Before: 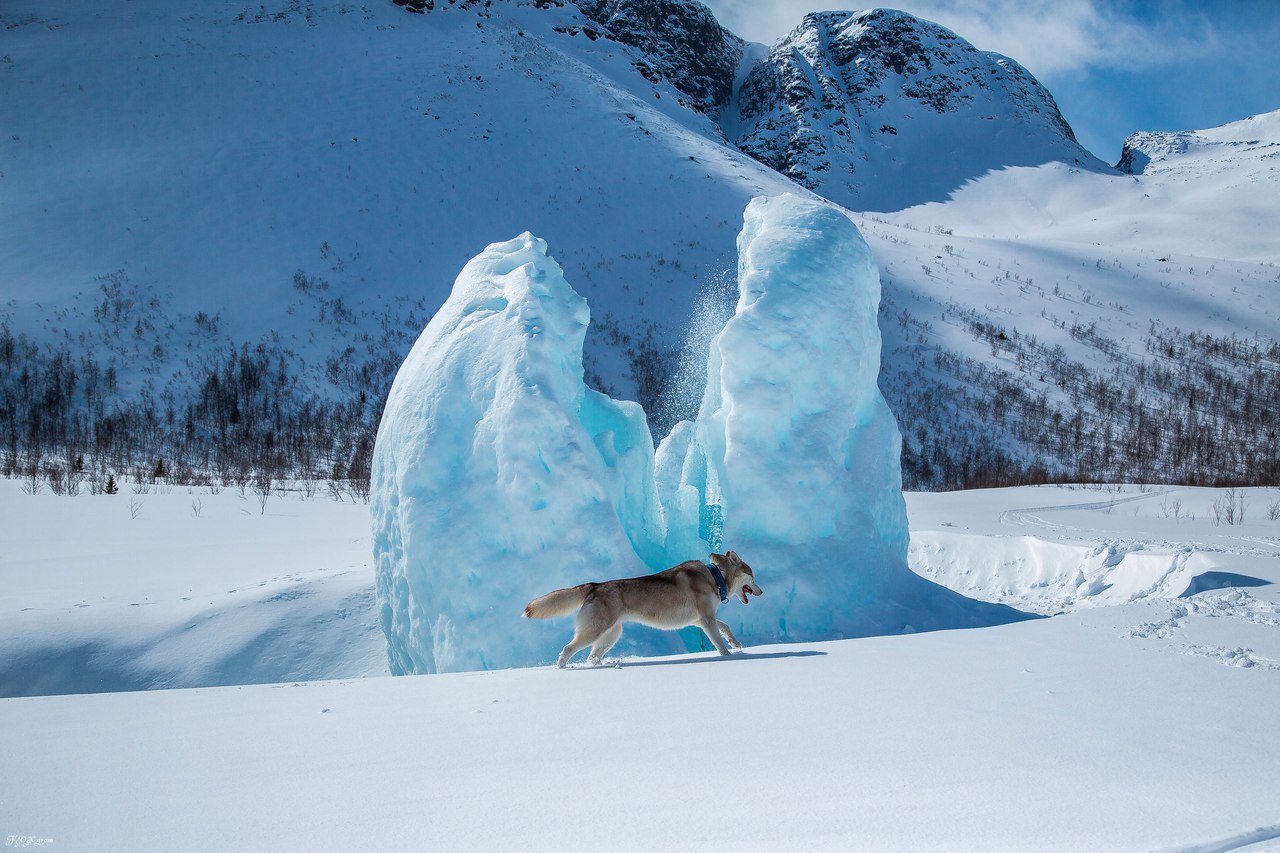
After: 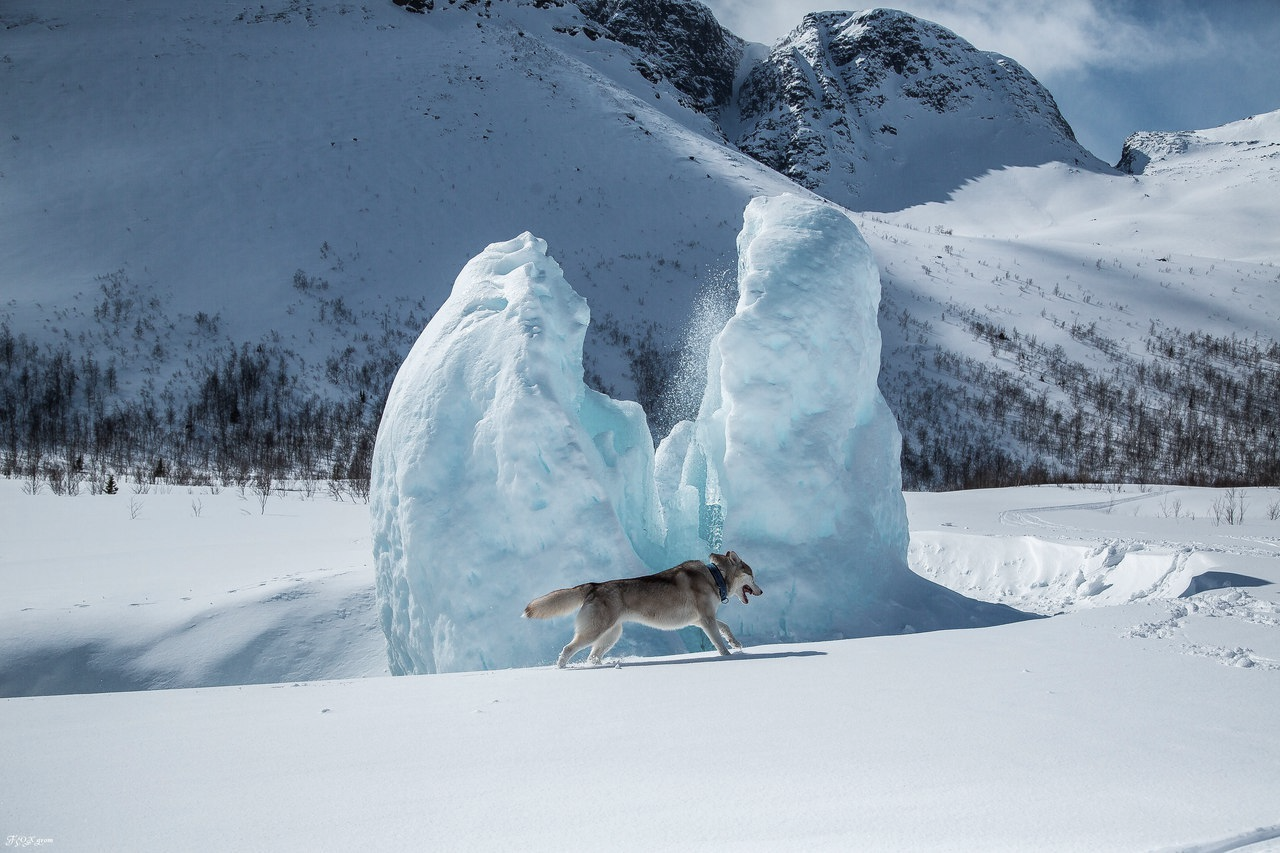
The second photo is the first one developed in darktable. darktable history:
contrast brightness saturation: contrast 0.097, saturation -0.379
